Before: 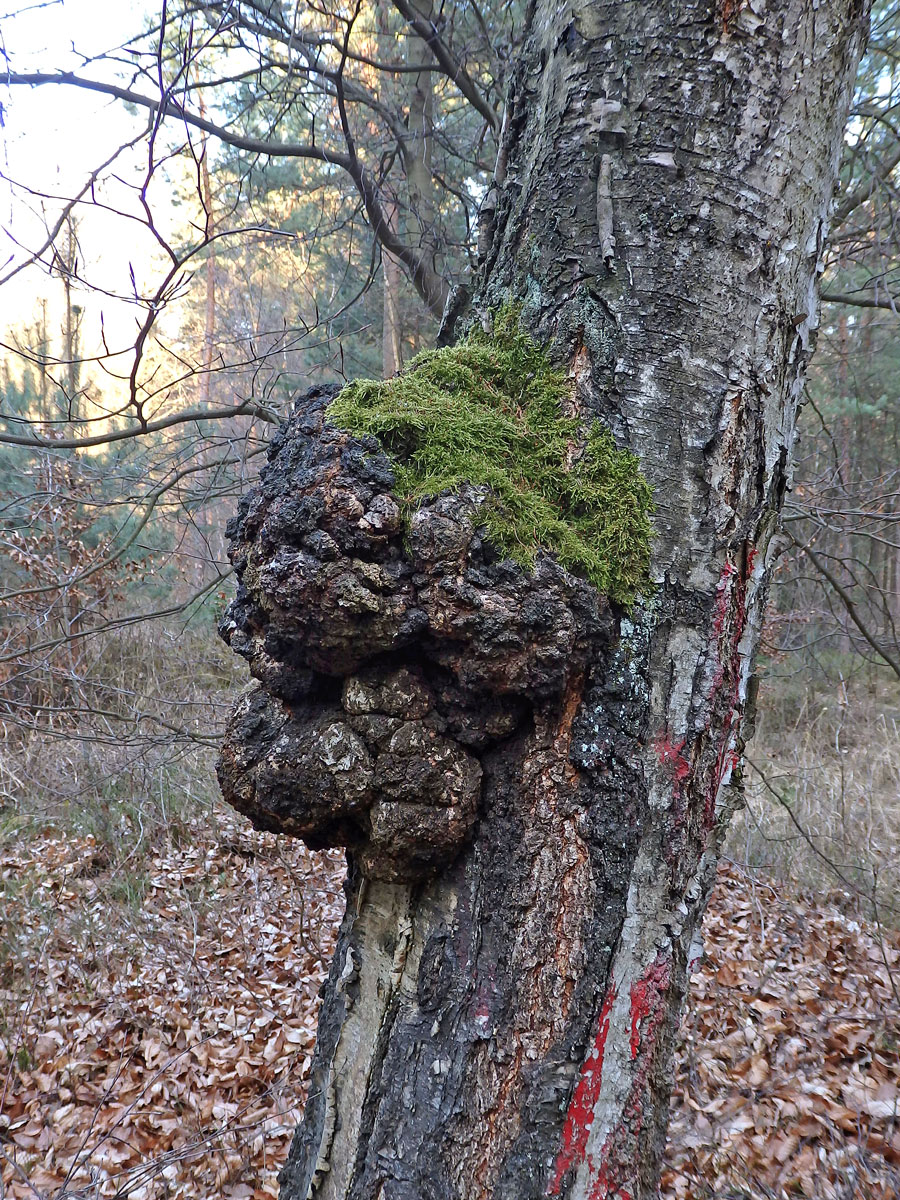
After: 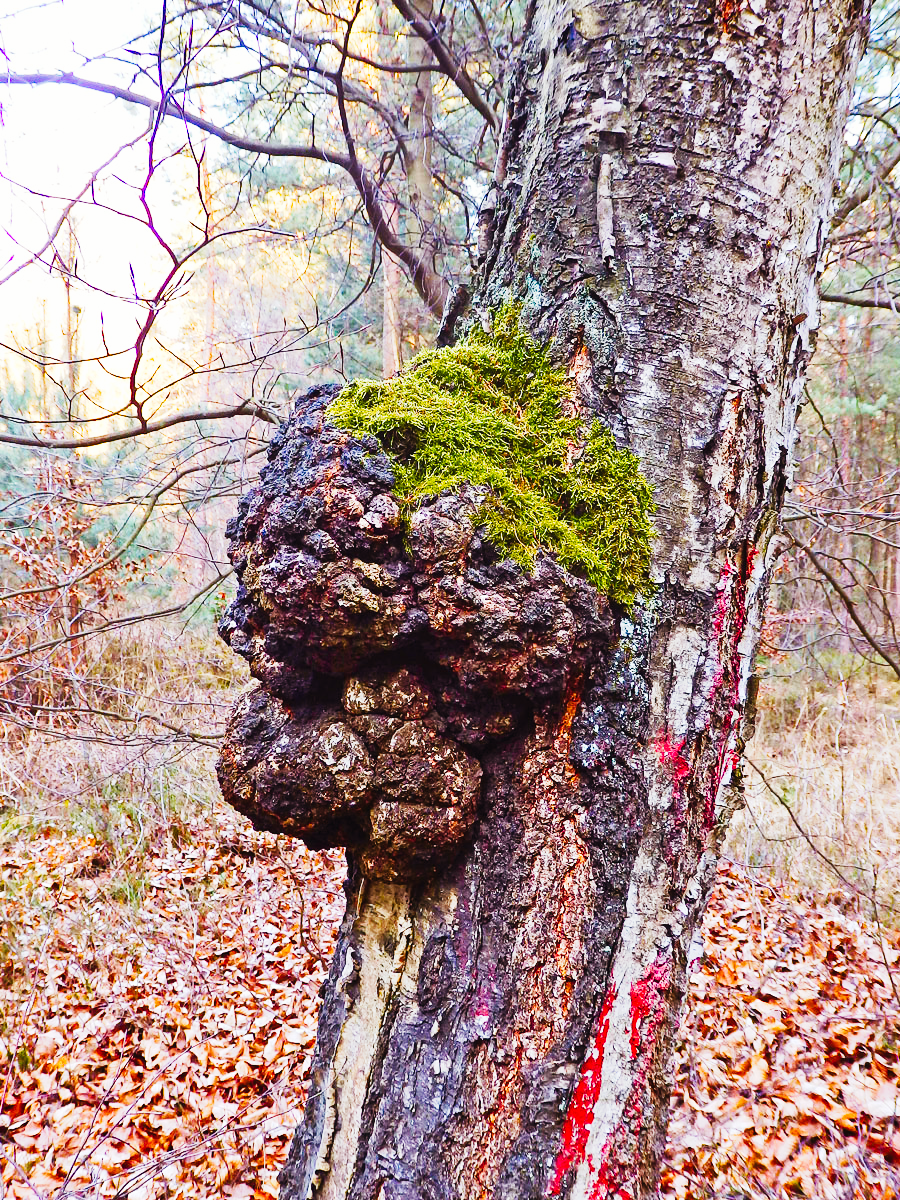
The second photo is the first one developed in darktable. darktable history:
color balance rgb: power › chroma 1.572%, power › hue 27.65°, perceptual saturation grading › global saturation 20.377%, perceptual saturation grading › highlights -19.847%, perceptual saturation grading › shadows 29.997%, perceptual brilliance grading › global brilliance -4.859%, perceptual brilliance grading › highlights 24.363%, perceptual brilliance grading › mid-tones 7.311%, perceptual brilliance grading › shadows -4.769%, global vibrance 59.638%
tone curve: curves: ch0 [(0, 0.026) (0.146, 0.158) (0.272, 0.34) (0.434, 0.625) (0.676, 0.871) (0.994, 0.955)], preserve colors none
